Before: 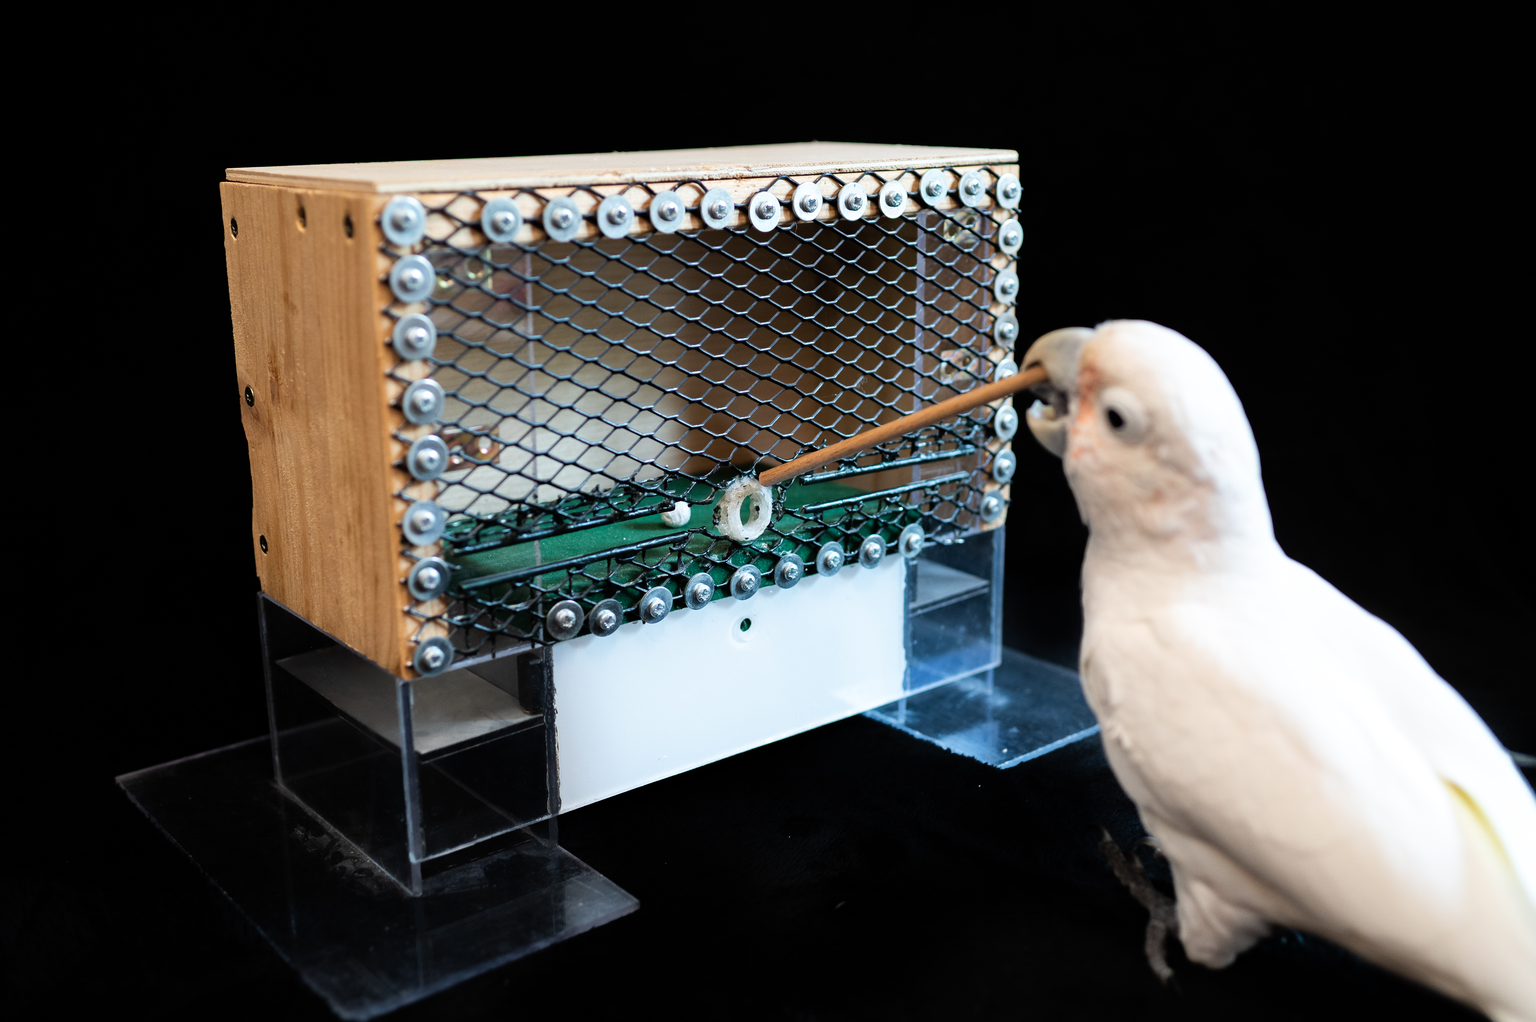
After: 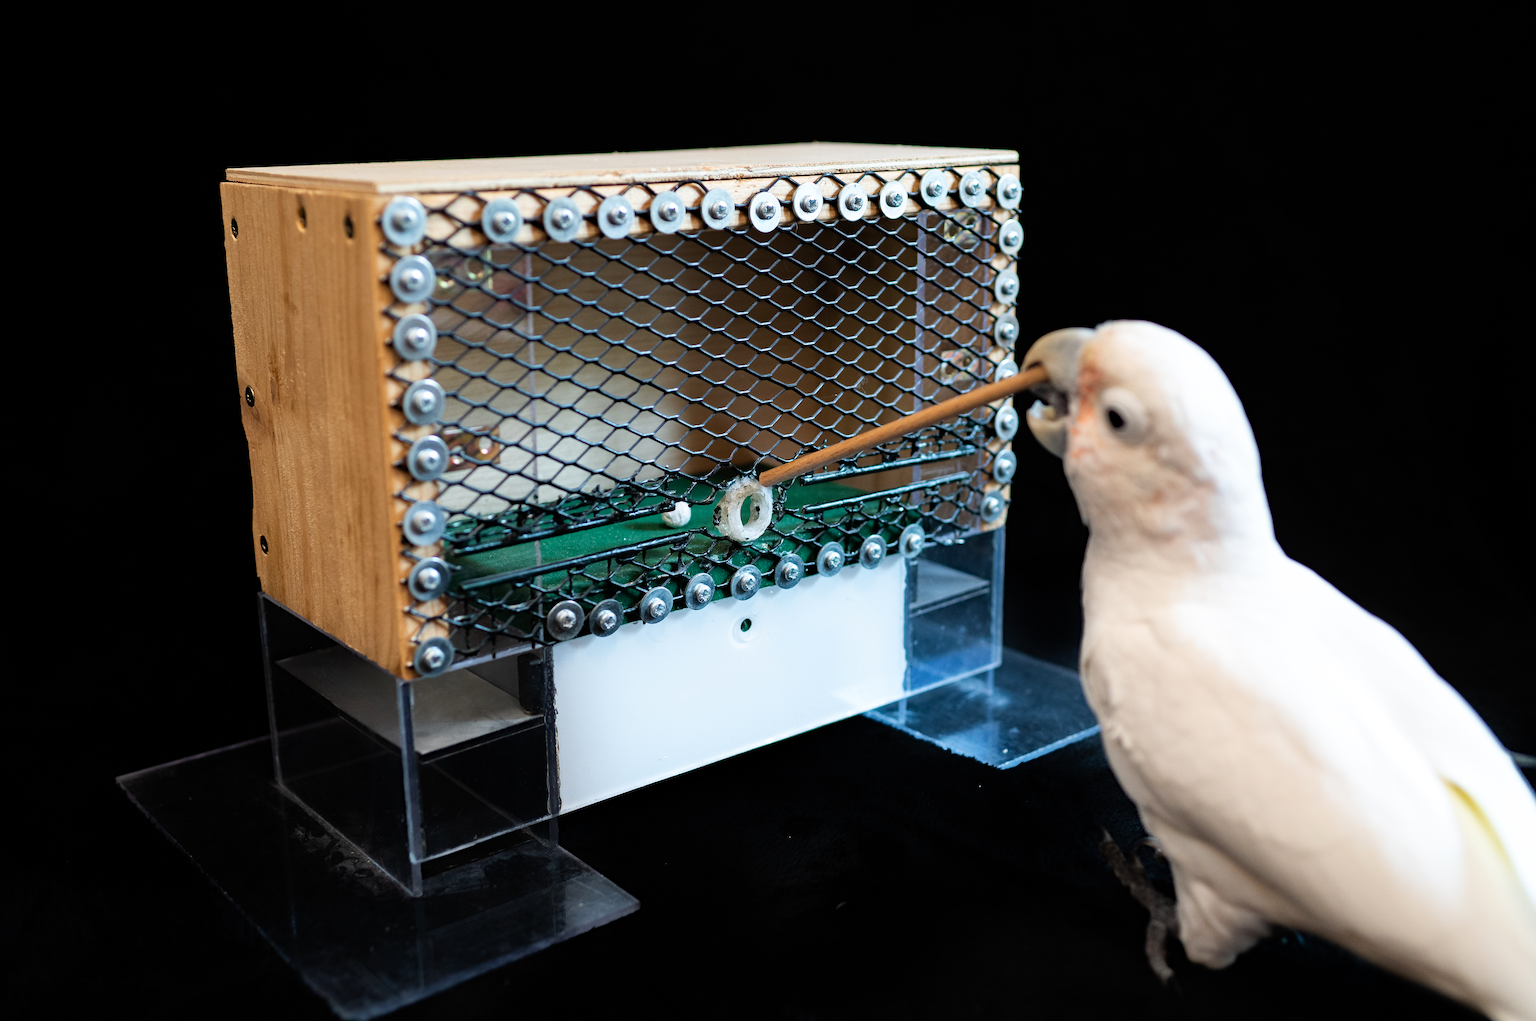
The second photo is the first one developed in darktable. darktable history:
levels: black 0.033%, white 99.9%, levels [0, 0.499, 1]
haze removal: adaptive false
